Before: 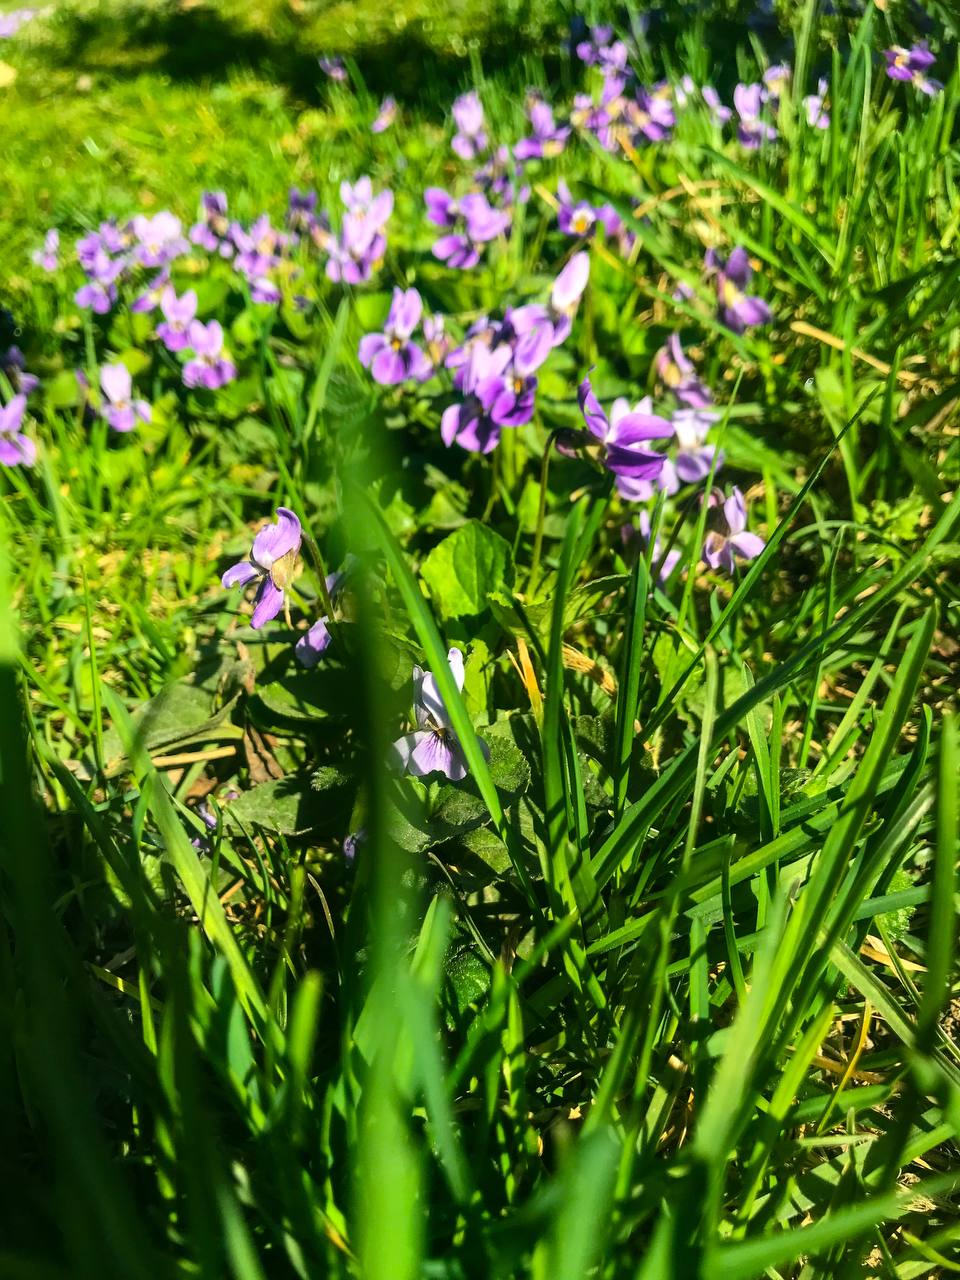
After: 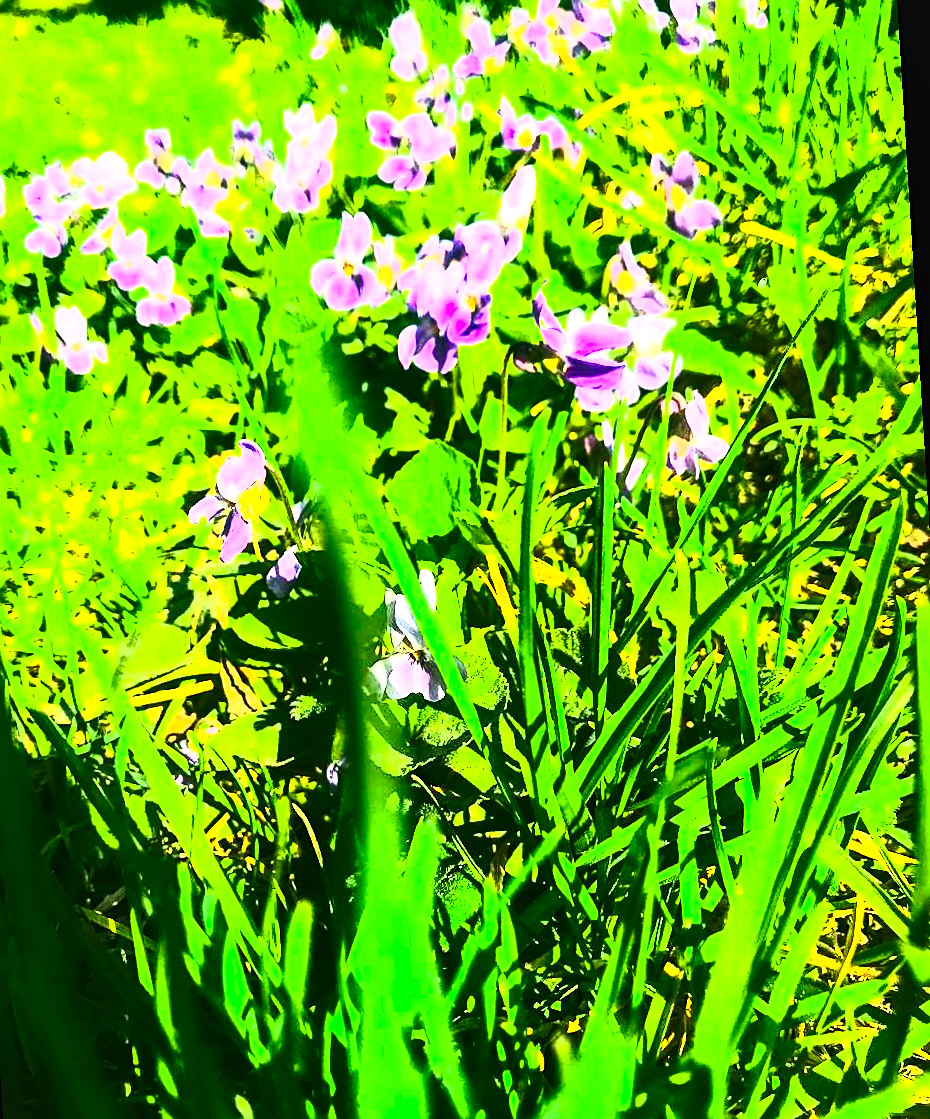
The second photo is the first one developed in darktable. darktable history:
sharpen: on, module defaults
tone equalizer: -8 EV -0.417 EV, -7 EV -0.389 EV, -6 EV -0.333 EV, -5 EV -0.222 EV, -3 EV 0.222 EV, -2 EV 0.333 EV, -1 EV 0.389 EV, +0 EV 0.417 EV, edges refinement/feathering 500, mask exposure compensation -1.57 EV, preserve details no
contrast brightness saturation: contrast 0.83, brightness 0.59, saturation 0.59
exposure: black level correction -0.001, exposure 0.9 EV, compensate exposure bias true, compensate highlight preservation false
local contrast: mode bilateral grid, contrast 20, coarseness 50, detail 161%, midtone range 0.2
rotate and perspective: rotation -3.52°, crop left 0.036, crop right 0.964, crop top 0.081, crop bottom 0.919
crop and rotate: left 3.238%
